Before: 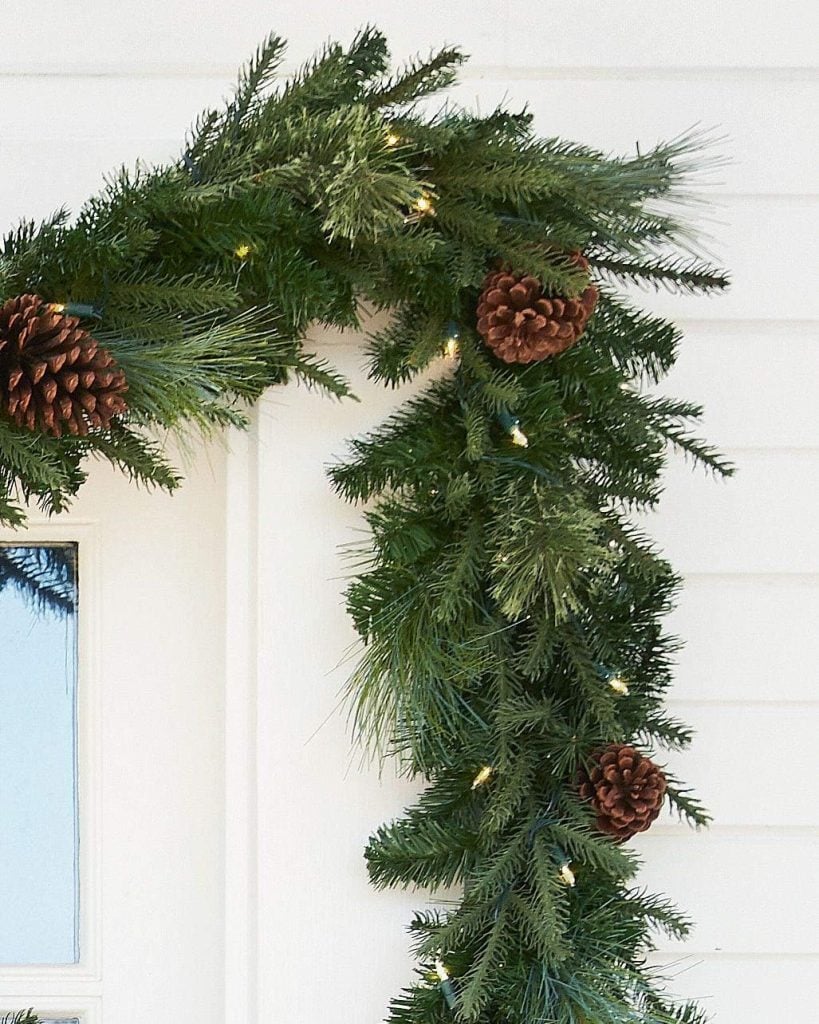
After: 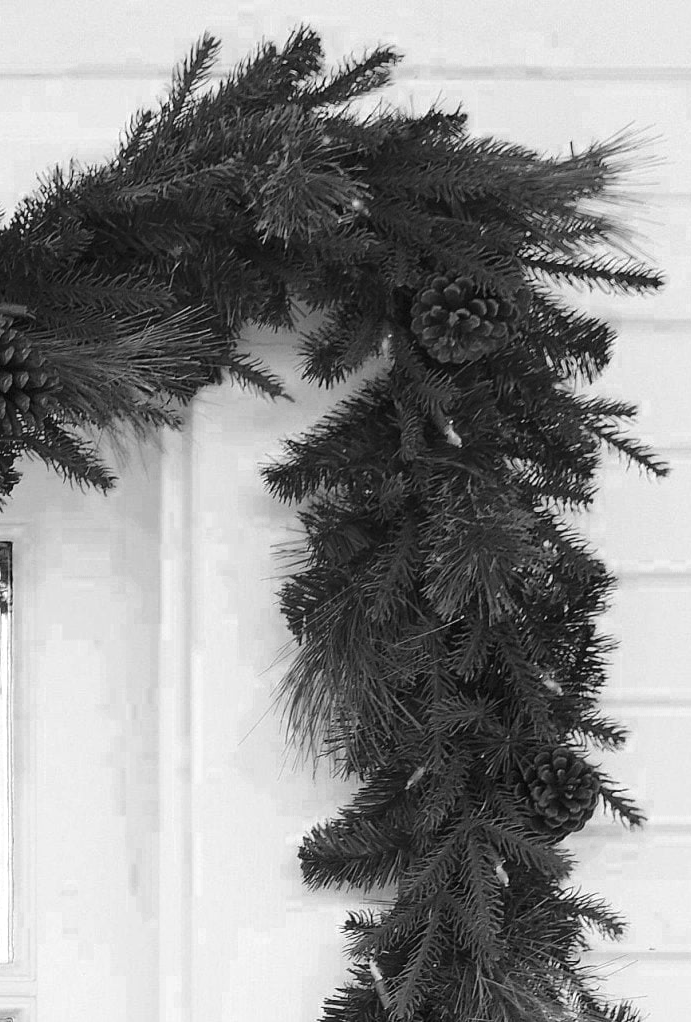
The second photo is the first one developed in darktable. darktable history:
crop: left 8.08%, right 7.483%
color zones: curves: ch0 [(0.287, 0.048) (0.493, 0.484) (0.737, 0.816)]; ch1 [(0, 0) (0.143, 0) (0.286, 0) (0.429, 0) (0.571, 0) (0.714, 0) (0.857, 0)]
